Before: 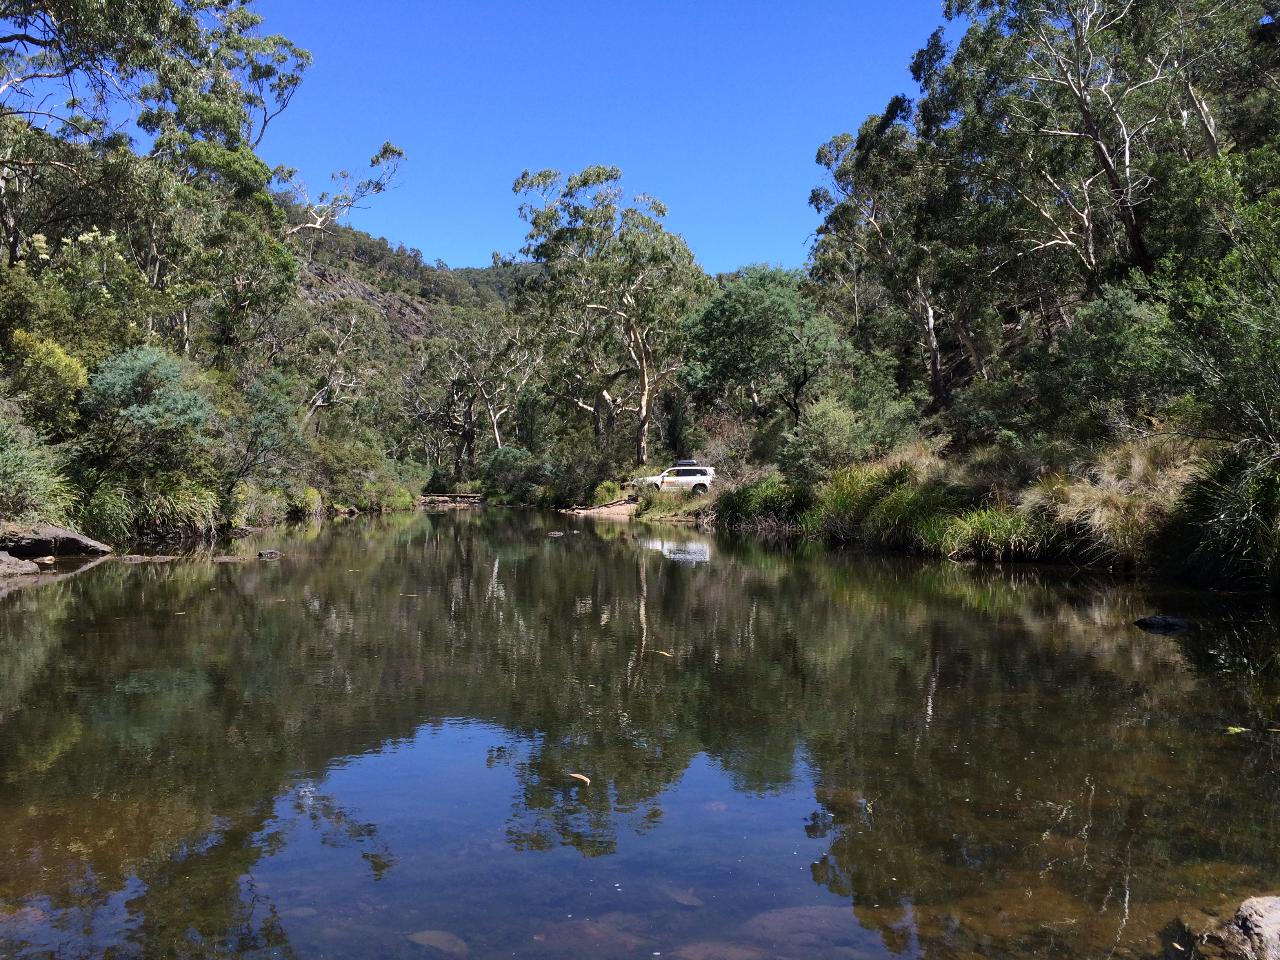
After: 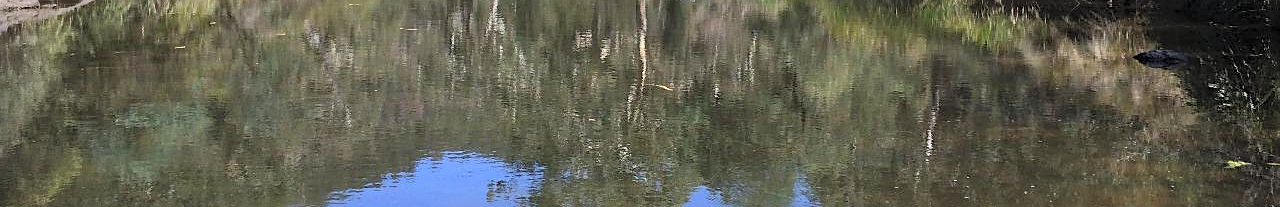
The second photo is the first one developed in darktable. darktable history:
contrast brightness saturation: contrast 0.097, brightness 0.319, saturation 0.148
sharpen: on, module defaults
crop and rotate: top 59.048%, bottom 19.356%
vignetting: unbound false
